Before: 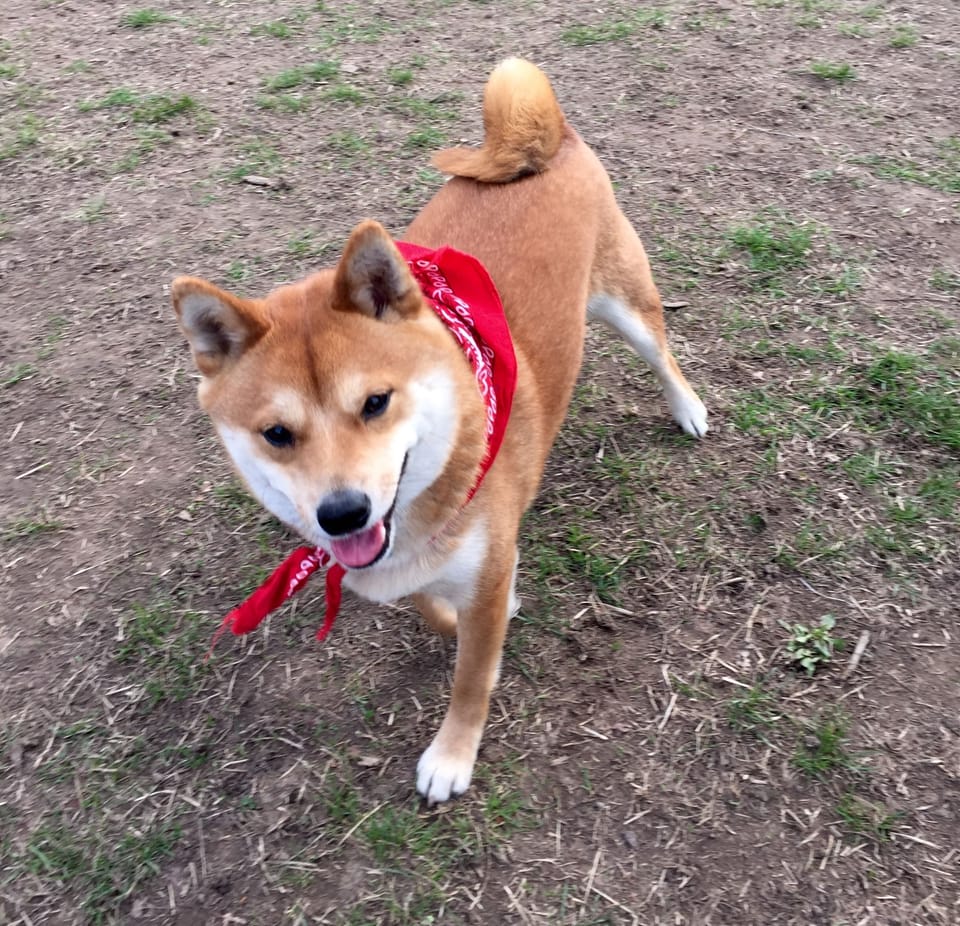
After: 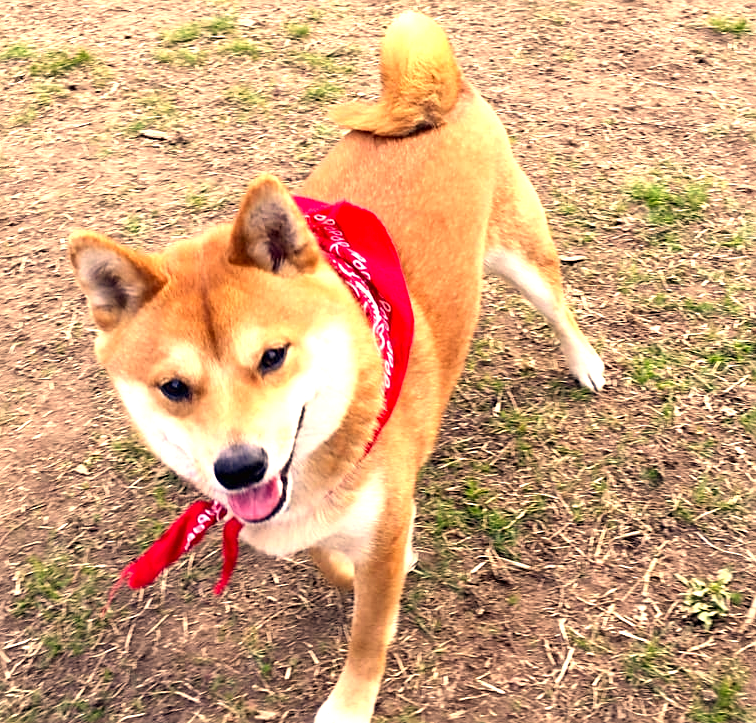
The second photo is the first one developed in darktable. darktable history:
sharpen: on, module defaults
exposure: black level correction 0, exposure 1.015 EV, compensate exposure bias true, compensate highlight preservation false
color correction: highlights a* 15, highlights b* 31.55
crop and rotate: left 10.77%, top 5.1%, right 10.41%, bottom 16.76%
